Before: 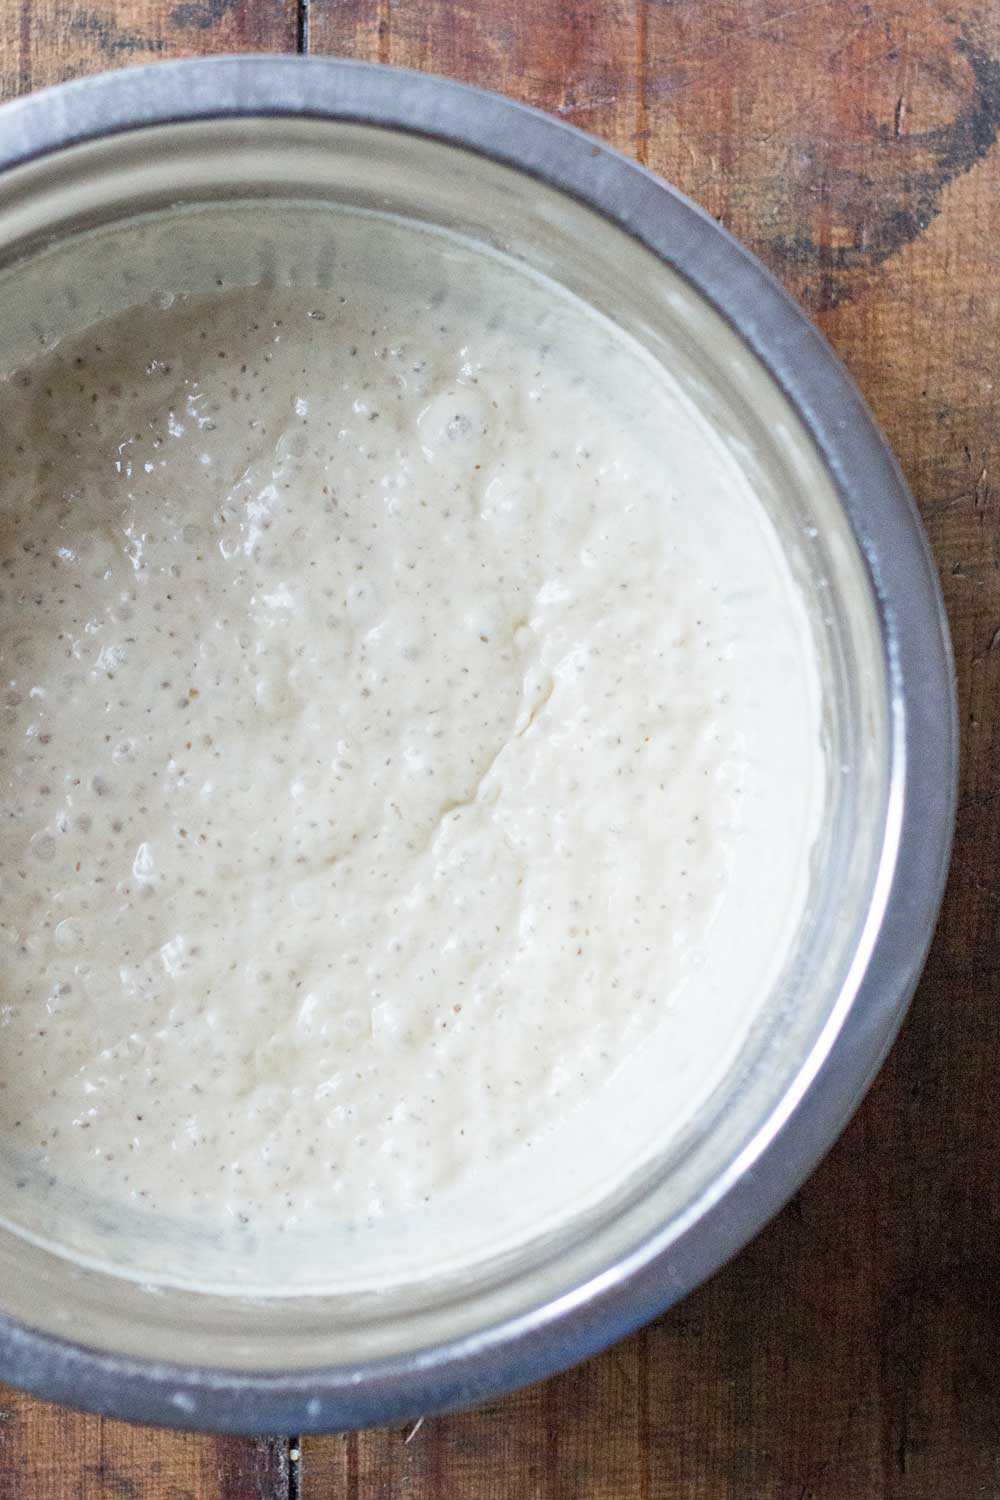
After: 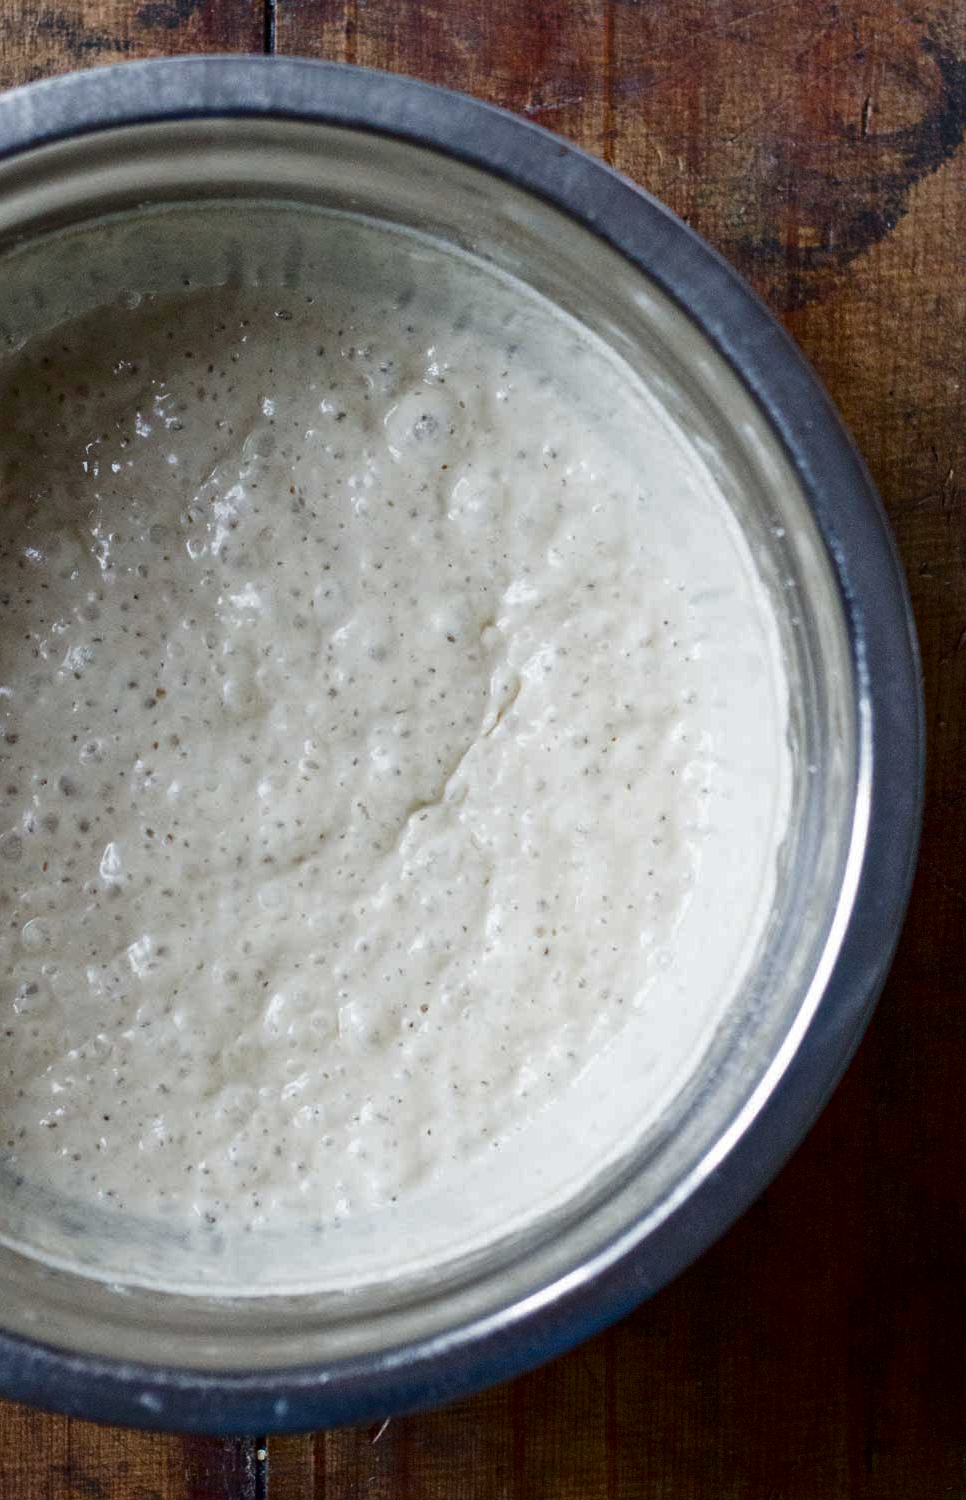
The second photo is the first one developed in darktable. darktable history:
contrast brightness saturation: brightness -0.5
crop and rotate: left 3.343%
